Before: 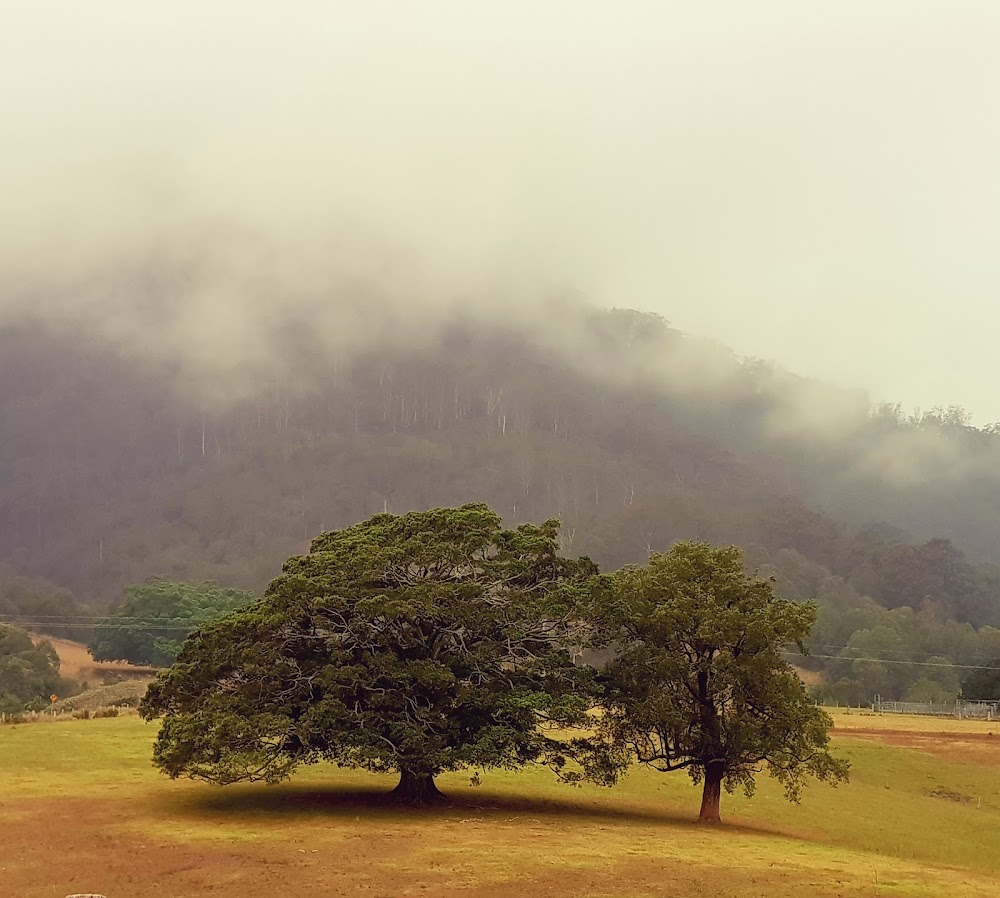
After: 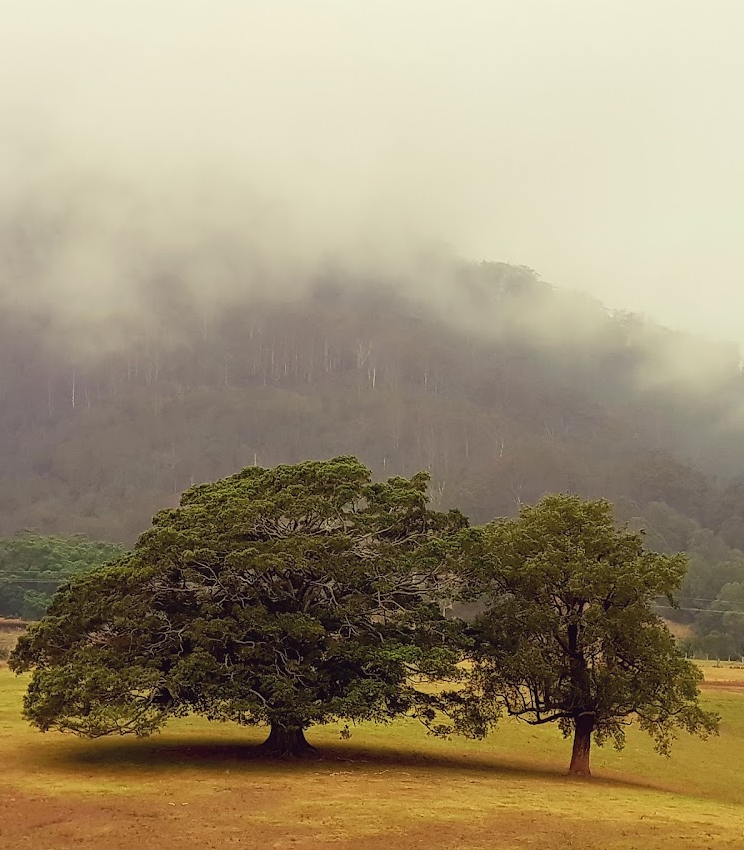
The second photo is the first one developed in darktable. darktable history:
crop and rotate: left 13.033%, top 5.339%, right 12.557%
